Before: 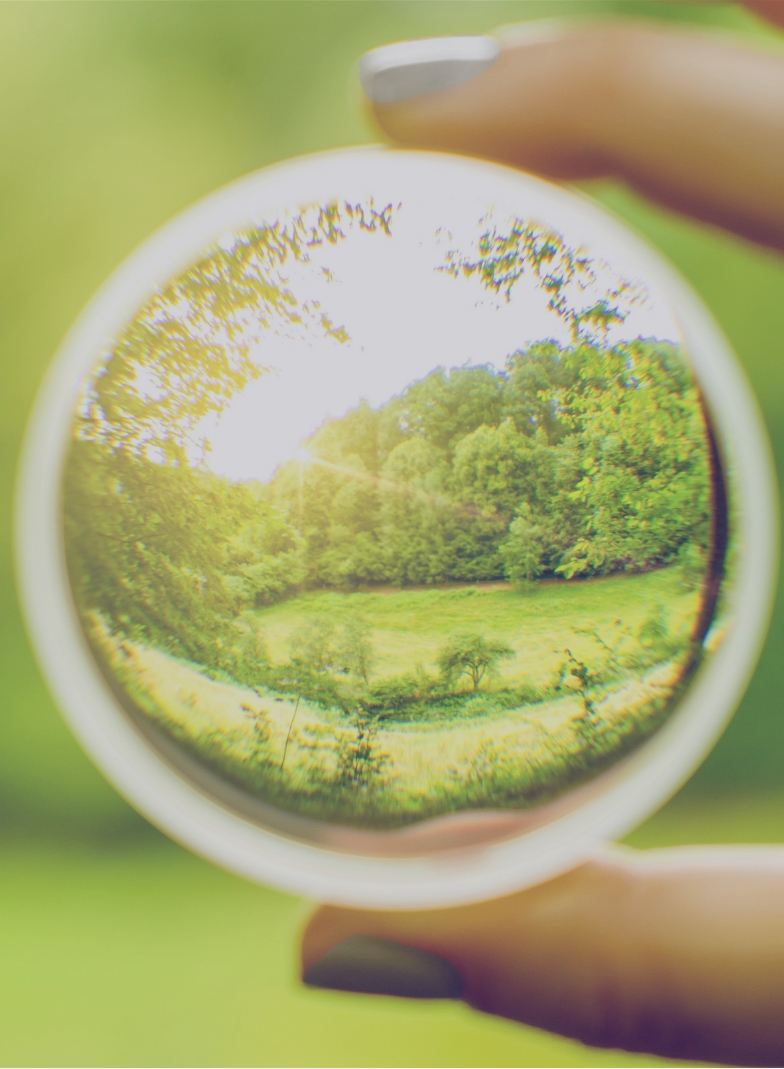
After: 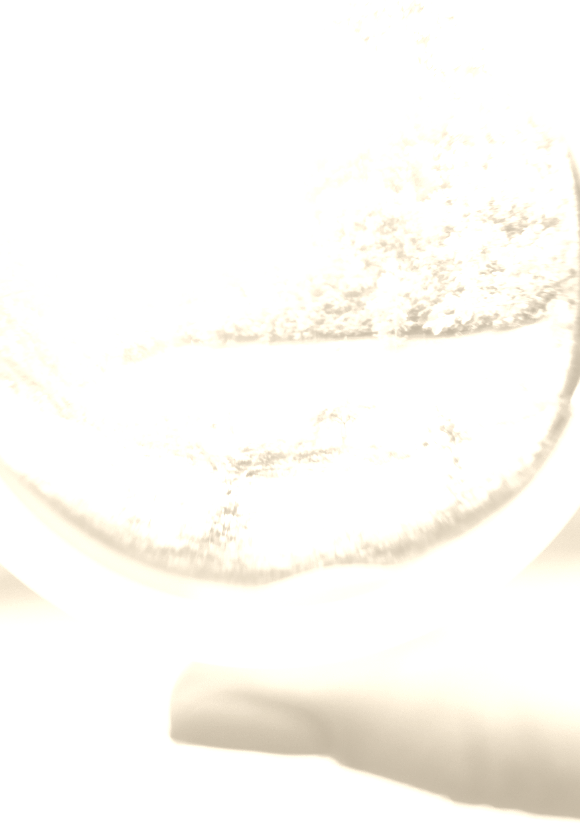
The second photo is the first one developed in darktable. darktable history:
contrast brightness saturation: contrast 0.24, brightness 0.09
colorize: hue 36°, saturation 71%, lightness 80.79%
crop: left 16.871%, top 22.857%, right 9.116%
tone curve: curves: ch0 [(0, 0) (0.003, 0.023) (0.011, 0.024) (0.025, 0.026) (0.044, 0.035) (0.069, 0.05) (0.1, 0.071) (0.136, 0.098) (0.177, 0.135) (0.224, 0.172) (0.277, 0.227) (0.335, 0.296) (0.399, 0.372) (0.468, 0.462) (0.543, 0.58) (0.623, 0.697) (0.709, 0.789) (0.801, 0.86) (0.898, 0.918) (1, 1)], preserve colors none
